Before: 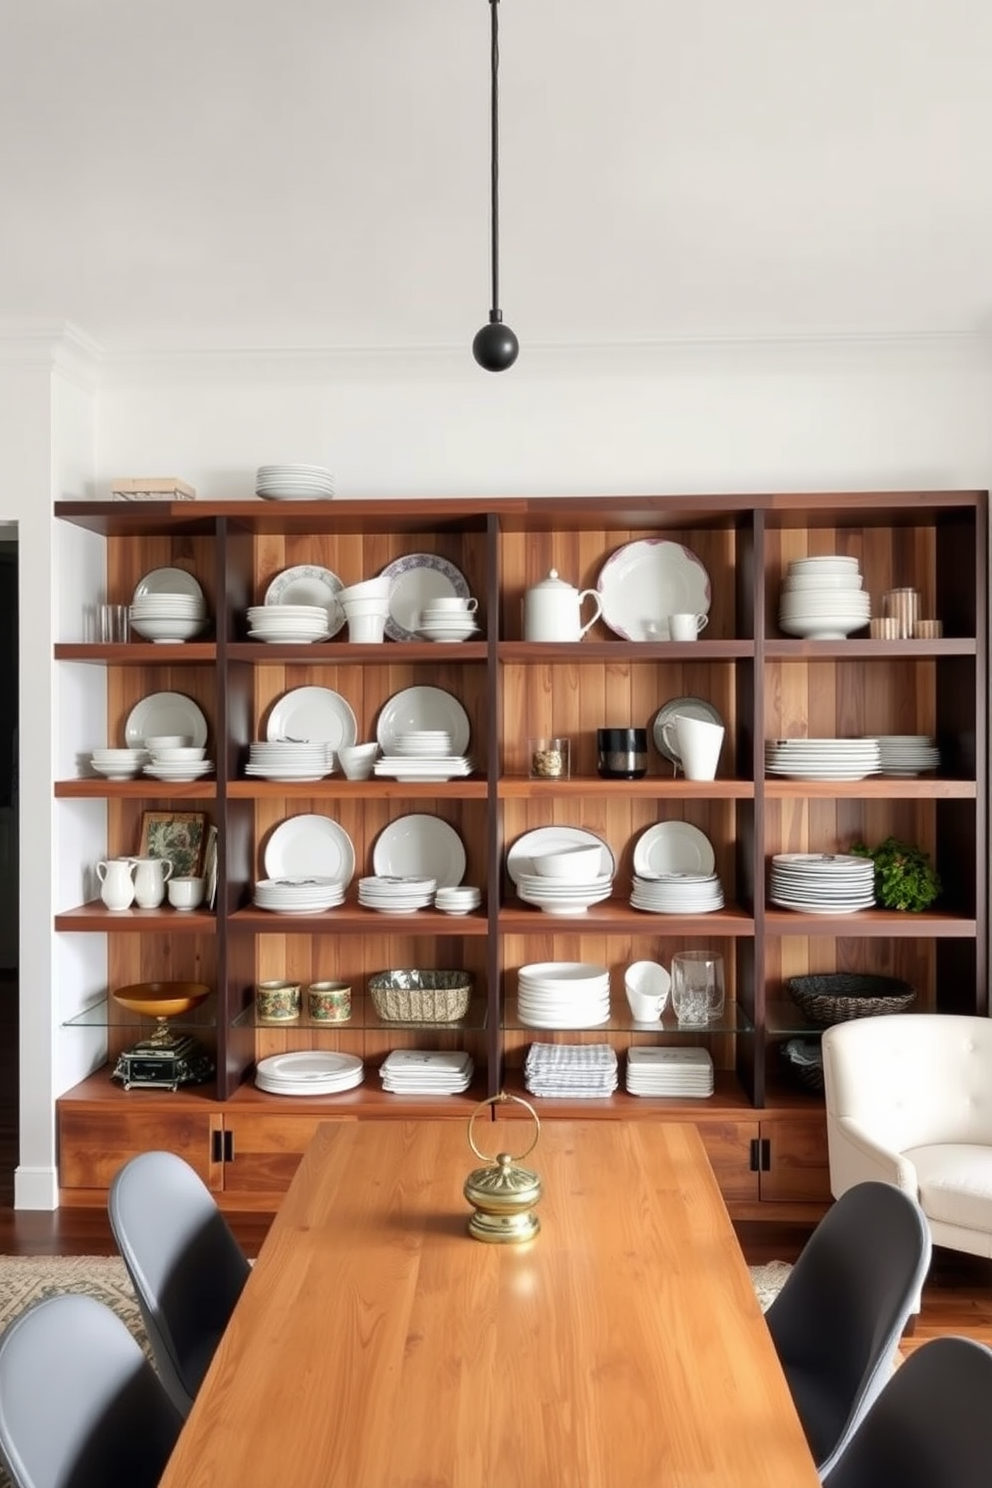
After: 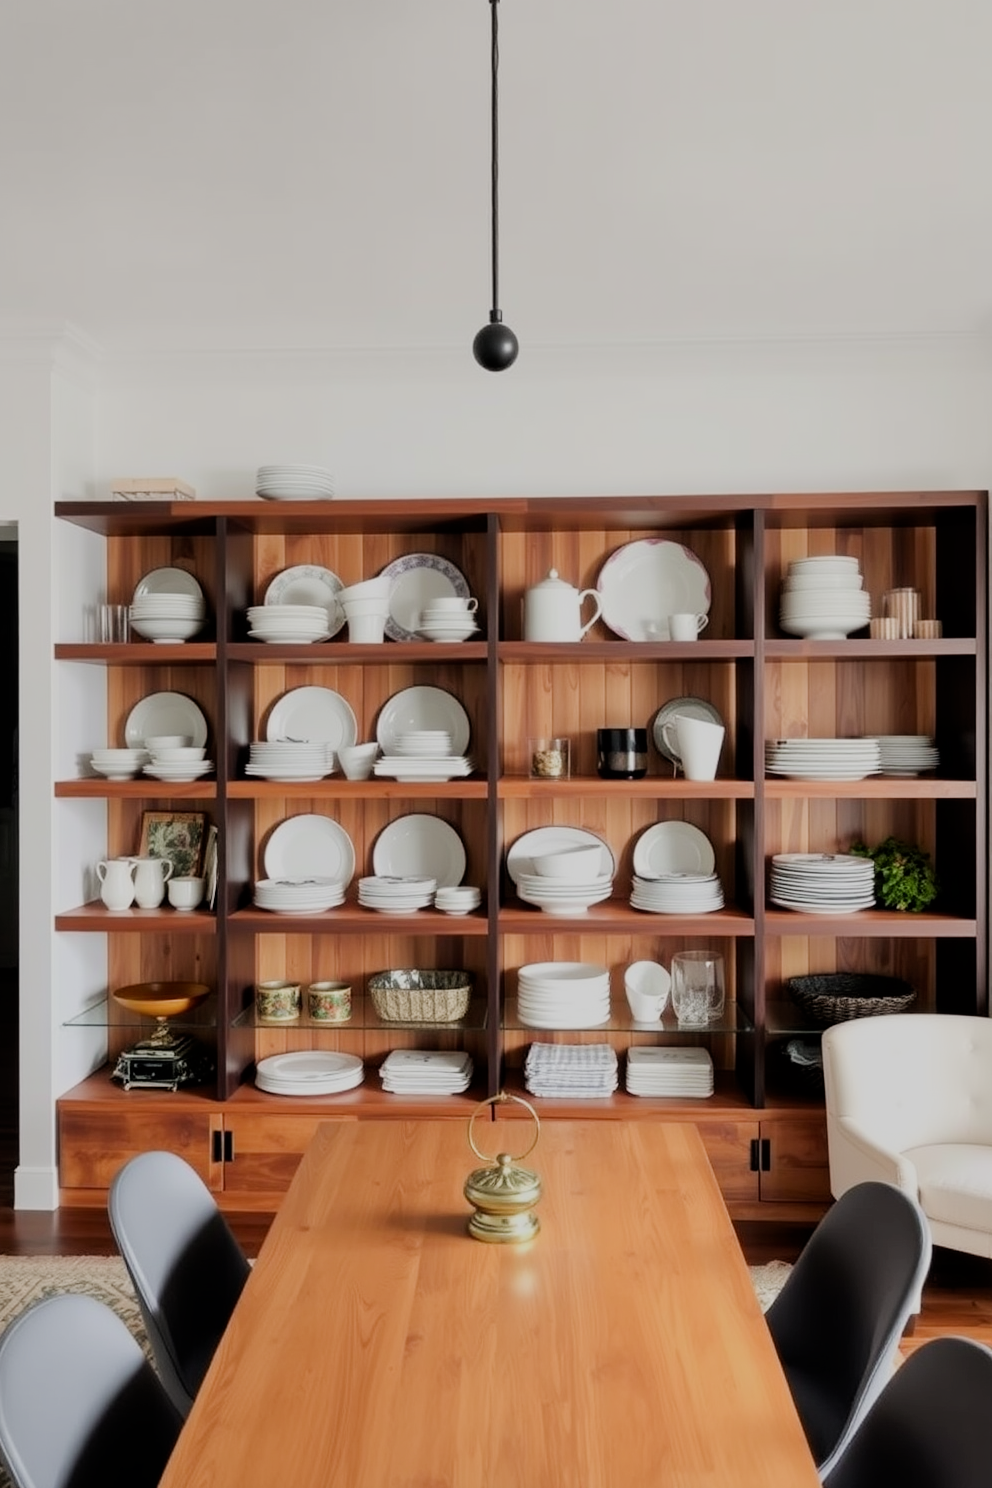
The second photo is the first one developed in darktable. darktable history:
filmic rgb: black relative exposure -7.21 EV, white relative exposure 5.35 EV, hardness 3.02
contrast brightness saturation: contrast 0.04, saturation 0.072
